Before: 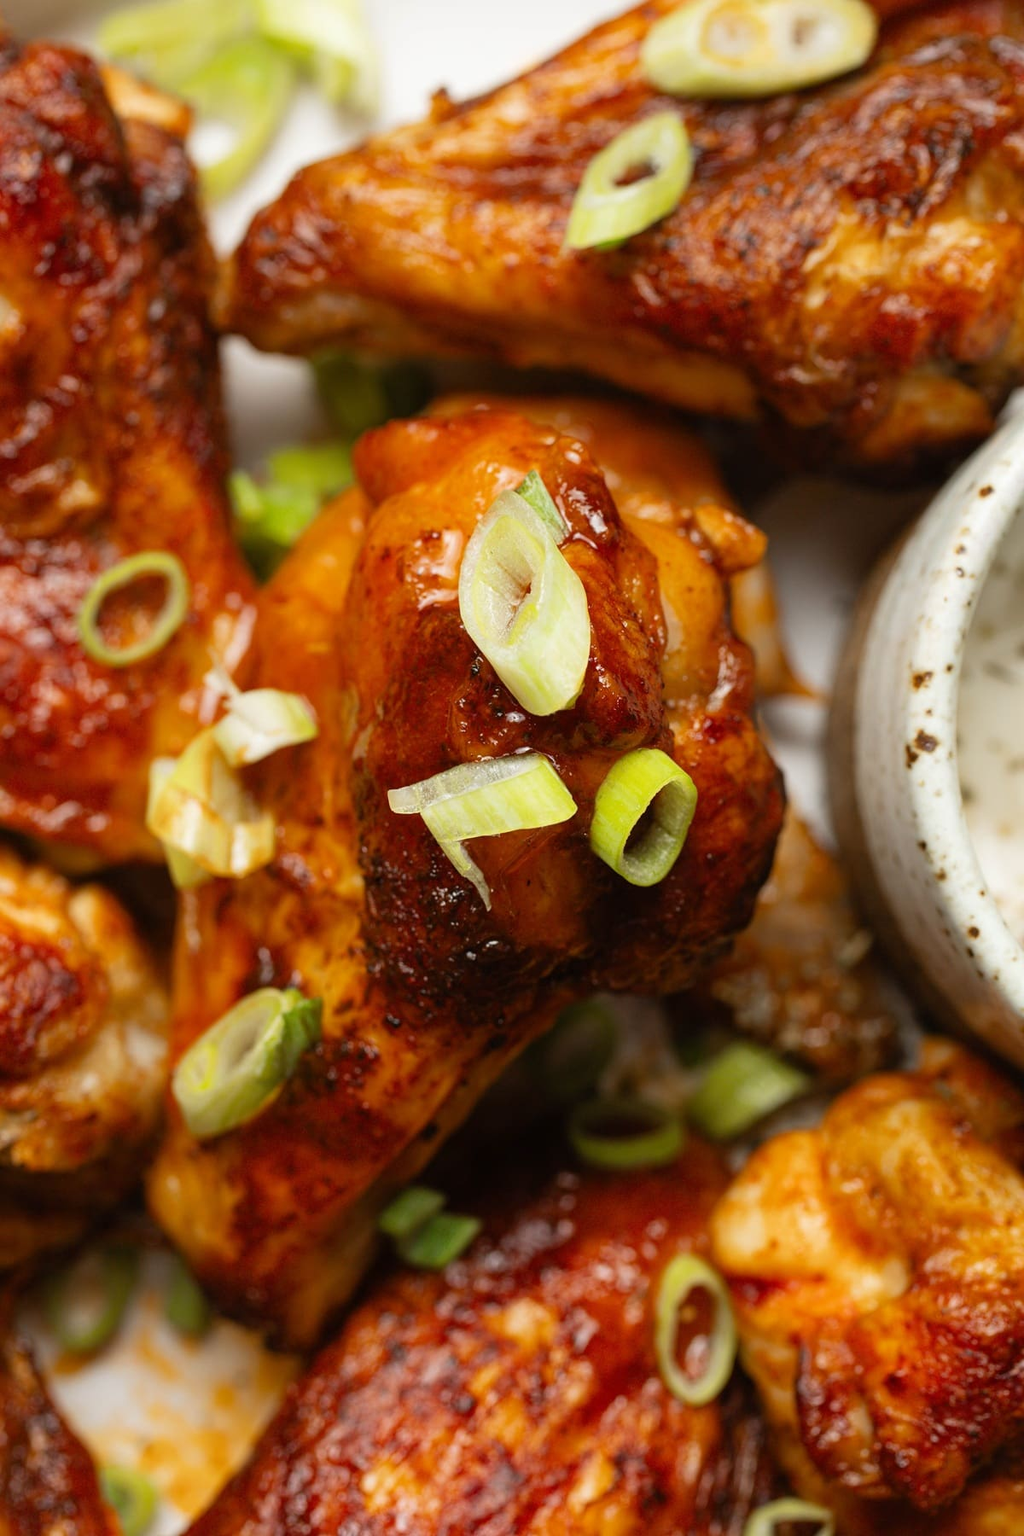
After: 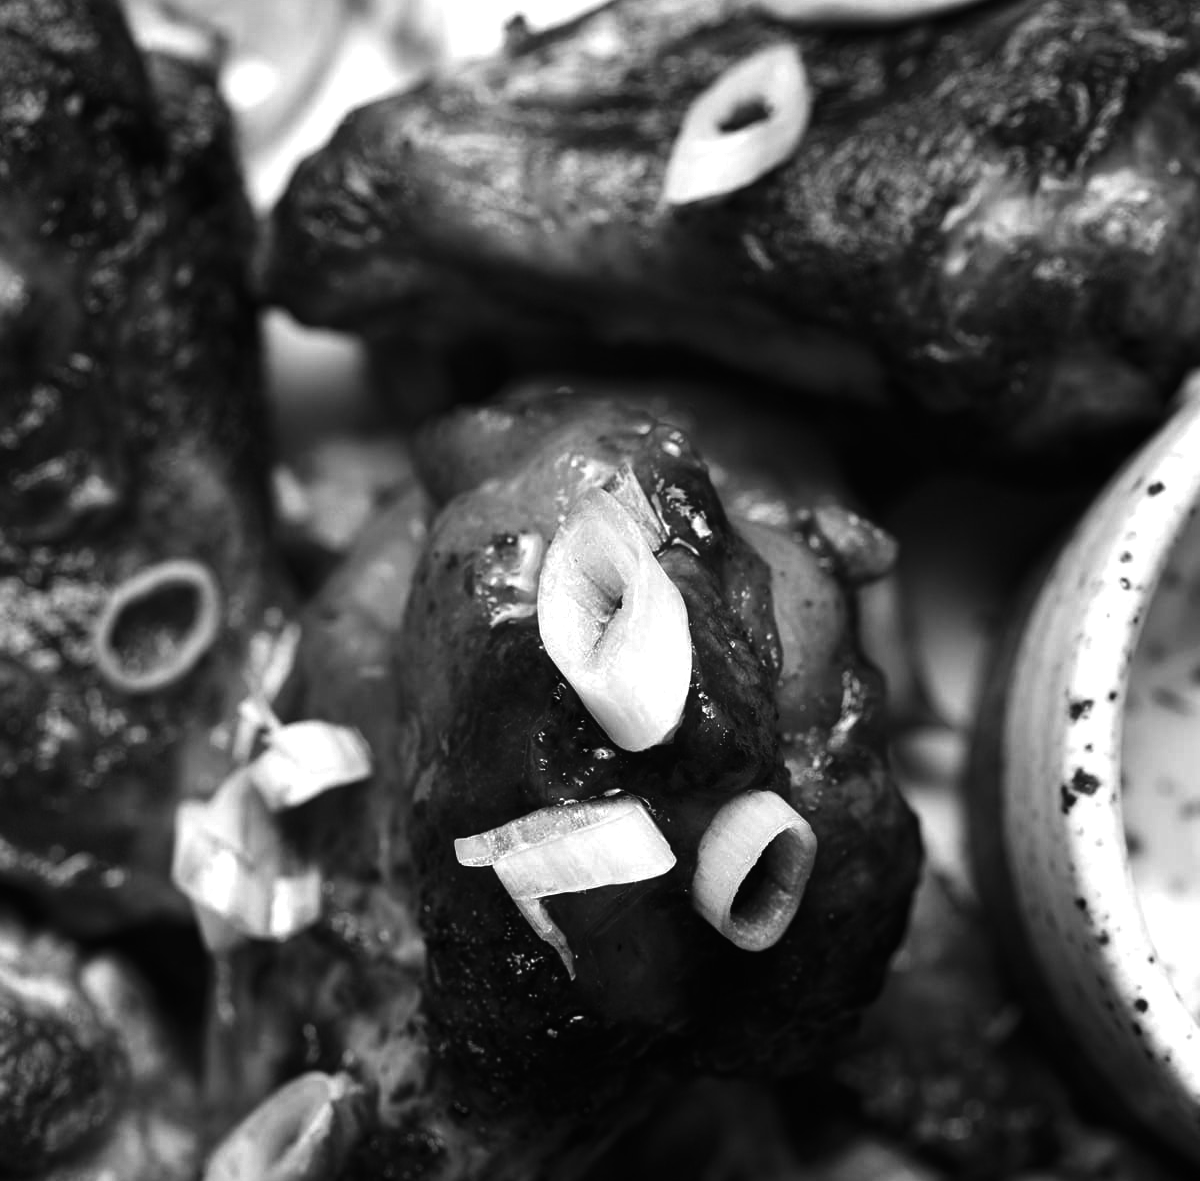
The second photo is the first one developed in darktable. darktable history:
monochrome: a 73.58, b 64.21
contrast brightness saturation: contrast 0.1, brightness -0.26, saturation 0.14
color balance rgb: perceptual saturation grading › global saturation 20%, perceptual saturation grading › highlights -50%, perceptual saturation grading › shadows 30%, perceptual brilliance grading › global brilliance 10%, perceptual brilliance grading › shadows 15%
crop and rotate: top 4.848%, bottom 29.503%
exposure: exposure 0.236 EV, compensate highlight preservation false
color balance: lift [1.016, 0.983, 1, 1.017], gamma [0.78, 1.018, 1.043, 0.957], gain [0.786, 1.063, 0.937, 1.017], input saturation 118.26%, contrast 13.43%, contrast fulcrum 21.62%, output saturation 82.76%
